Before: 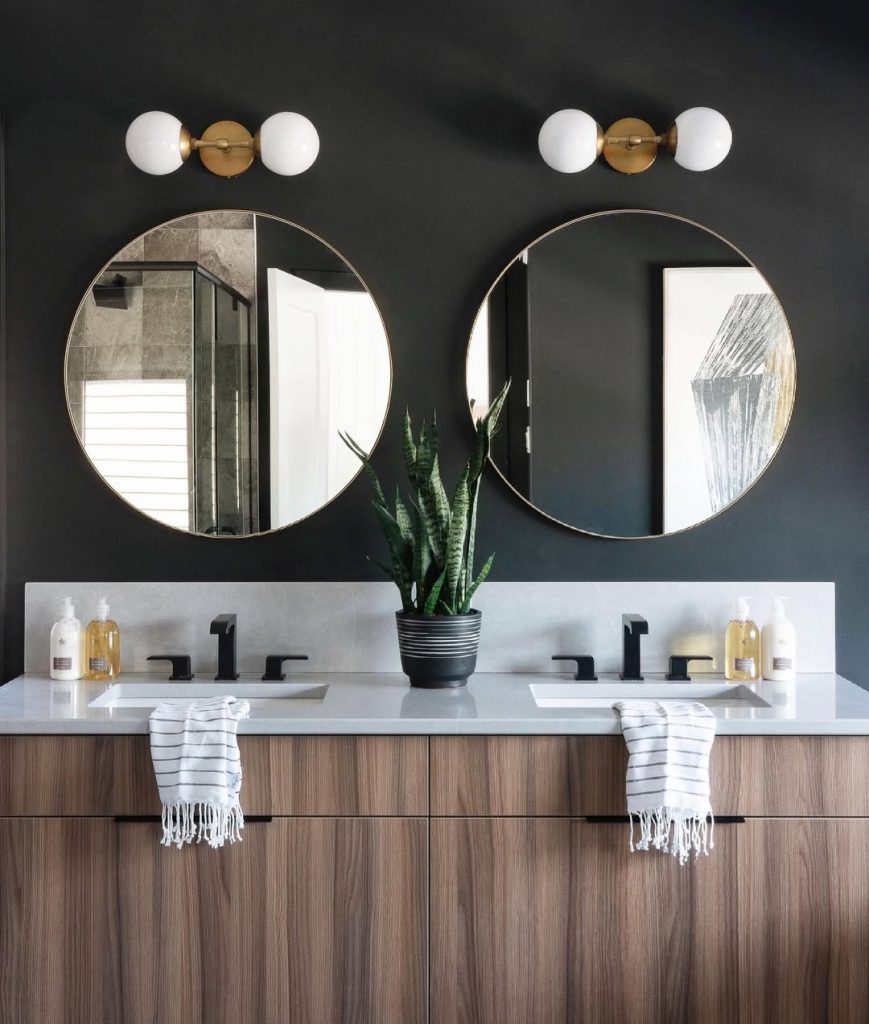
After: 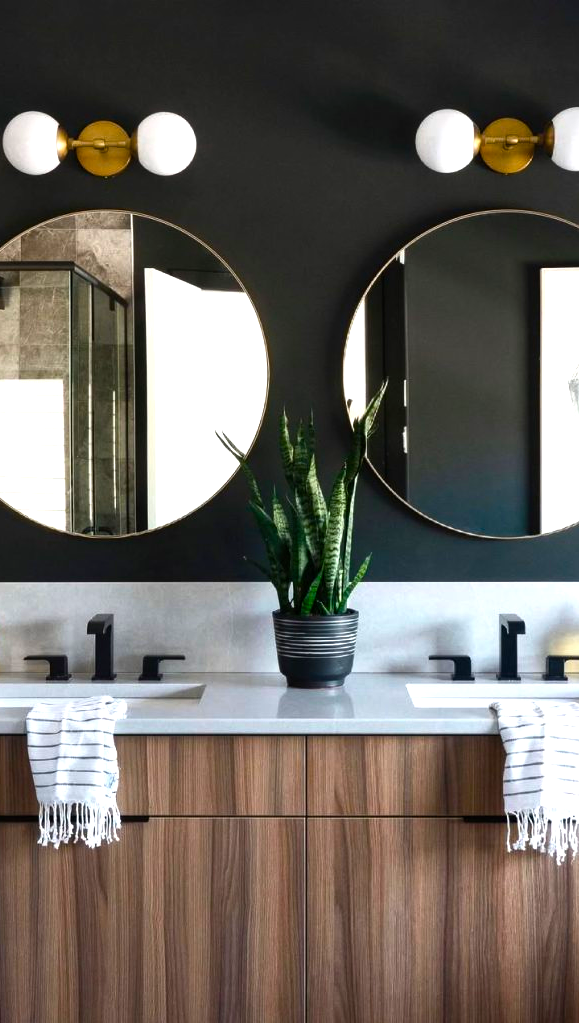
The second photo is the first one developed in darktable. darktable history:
crop and rotate: left 14.292%, right 19.041%
color zones: curves: ch0 [(0, 0.5) (0.143, 0.52) (0.286, 0.5) (0.429, 0.5) (0.571, 0.5) (0.714, 0.5) (0.857, 0.5) (1, 0.5)]; ch1 [(0, 0.489) (0.155, 0.45) (0.286, 0.466) (0.429, 0.5) (0.571, 0.5) (0.714, 0.5) (0.857, 0.5) (1, 0.489)]
color balance rgb: linear chroma grading › global chroma 9%, perceptual saturation grading › global saturation 36%, perceptual saturation grading › shadows 35%, perceptual brilliance grading › global brilliance 15%, perceptual brilliance grading › shadows -35%, global vibrance 15%
